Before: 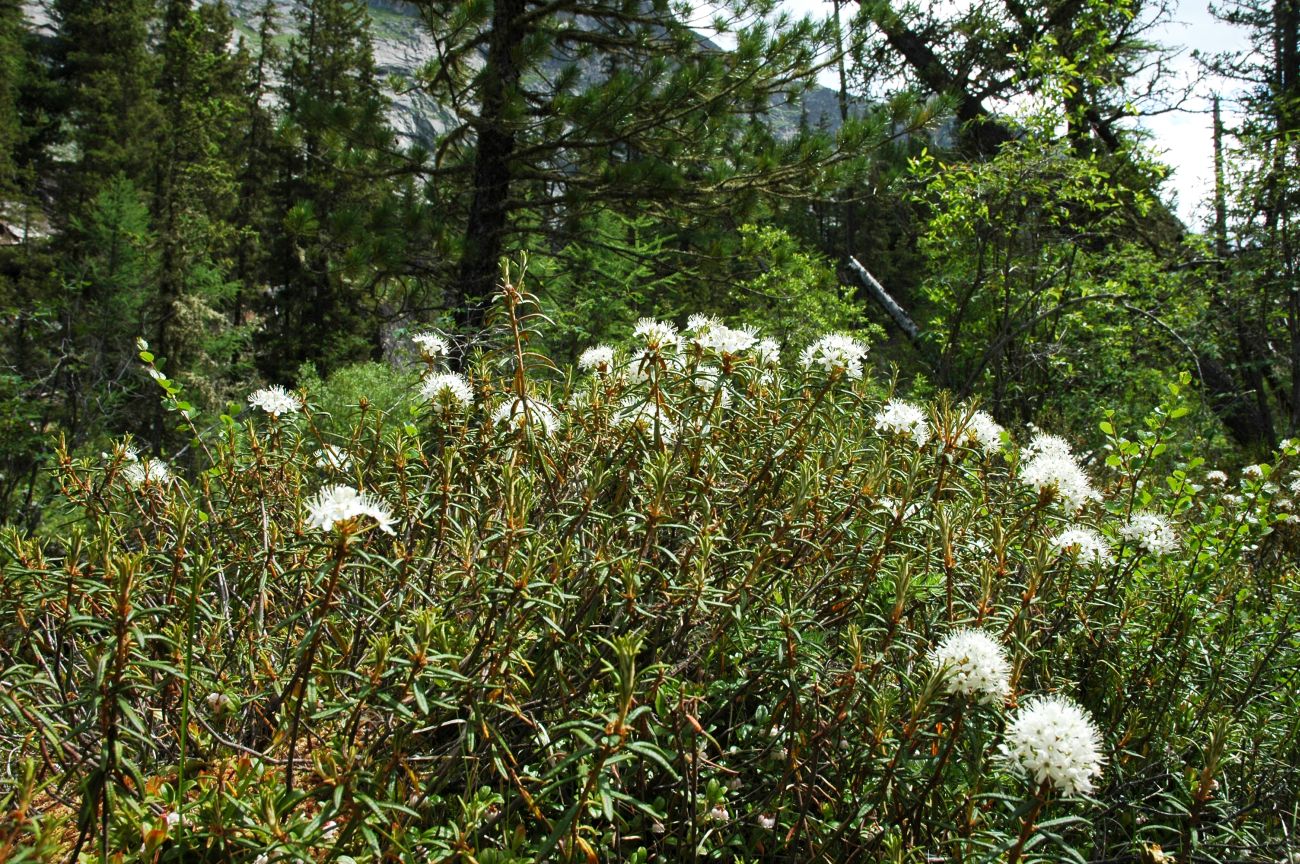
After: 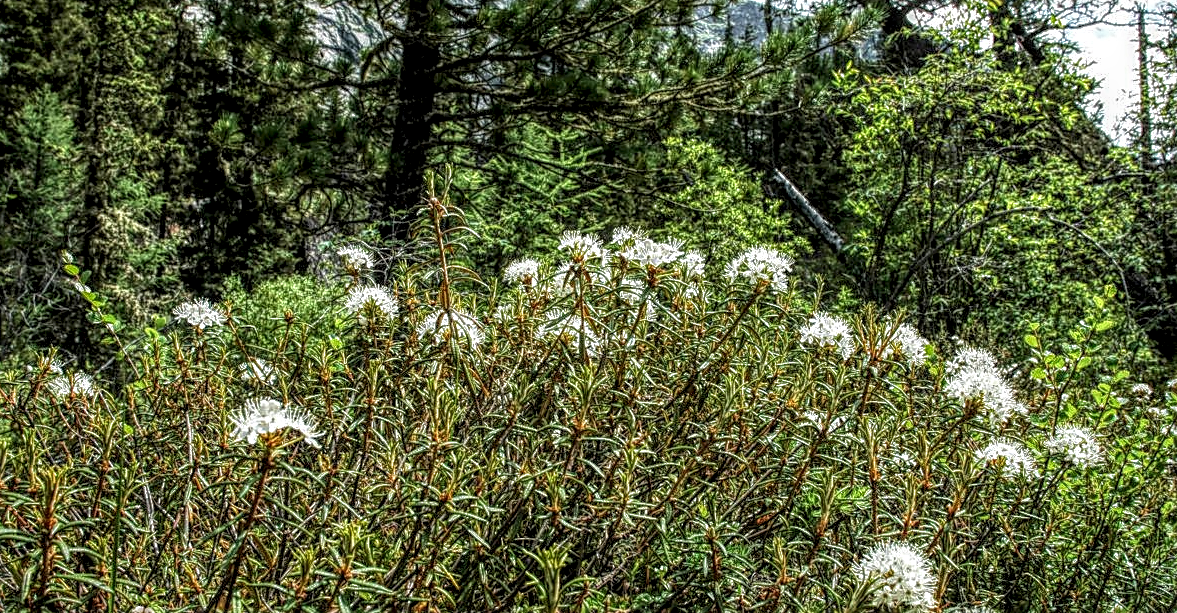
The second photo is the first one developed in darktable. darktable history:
crop: left 5.777%, top 10.101%, right 3.653%, bottom 18.906%
sharpen: on, module defaults
local contrast: highlights 4%, shadows 5%, detail 299%, midtone range 0.304
